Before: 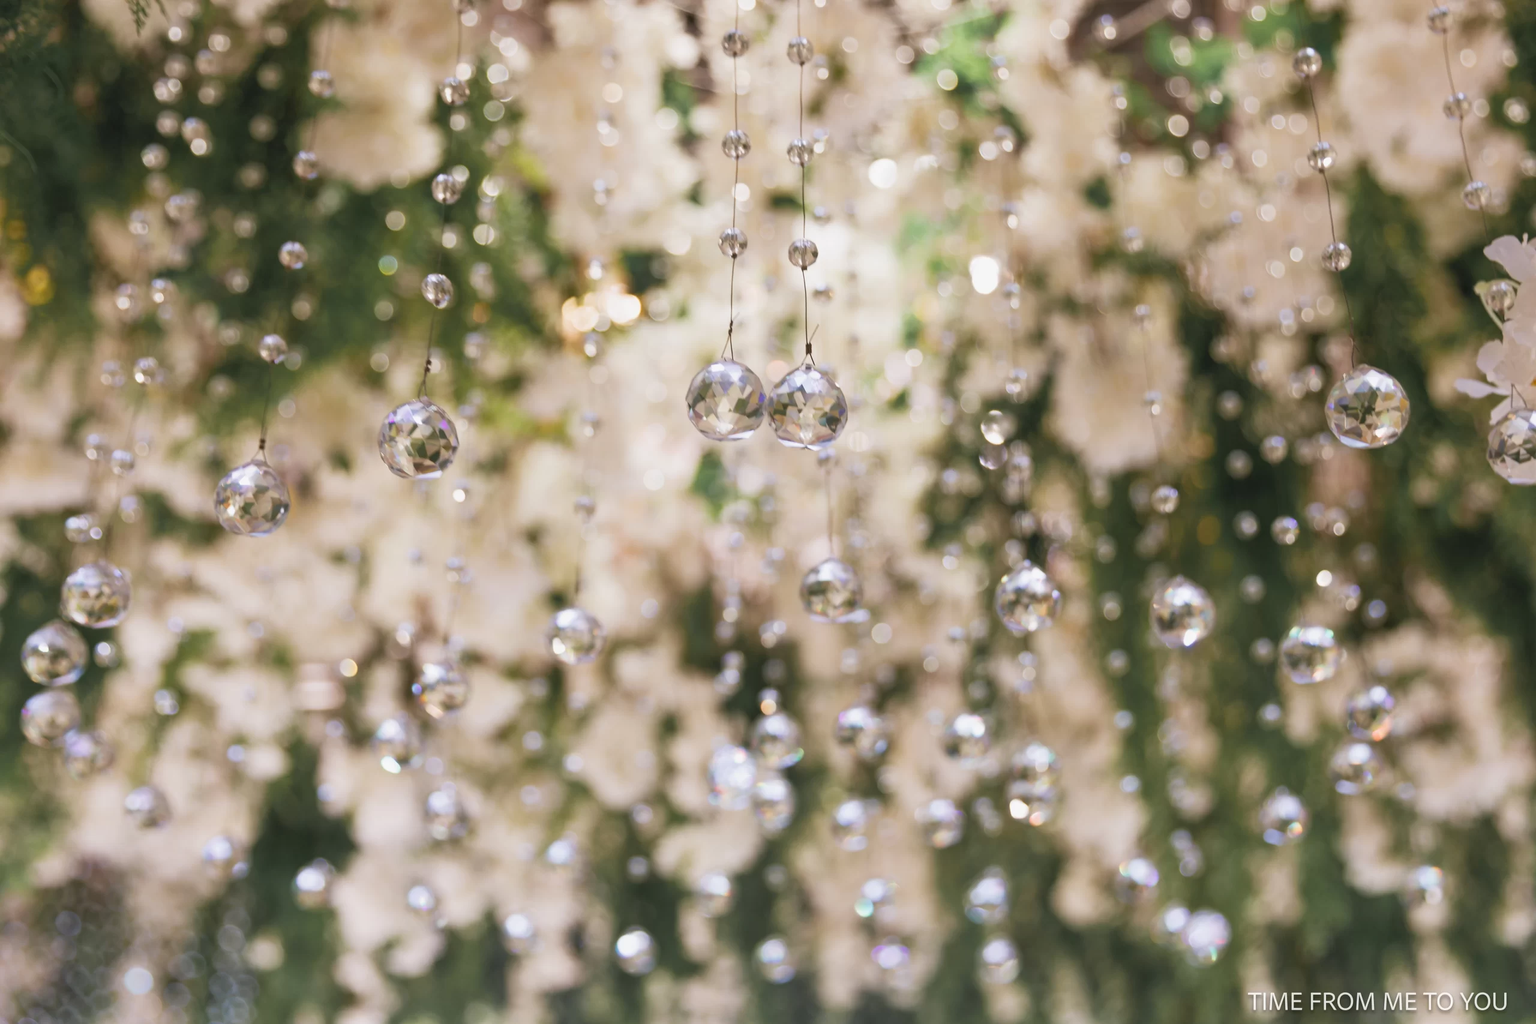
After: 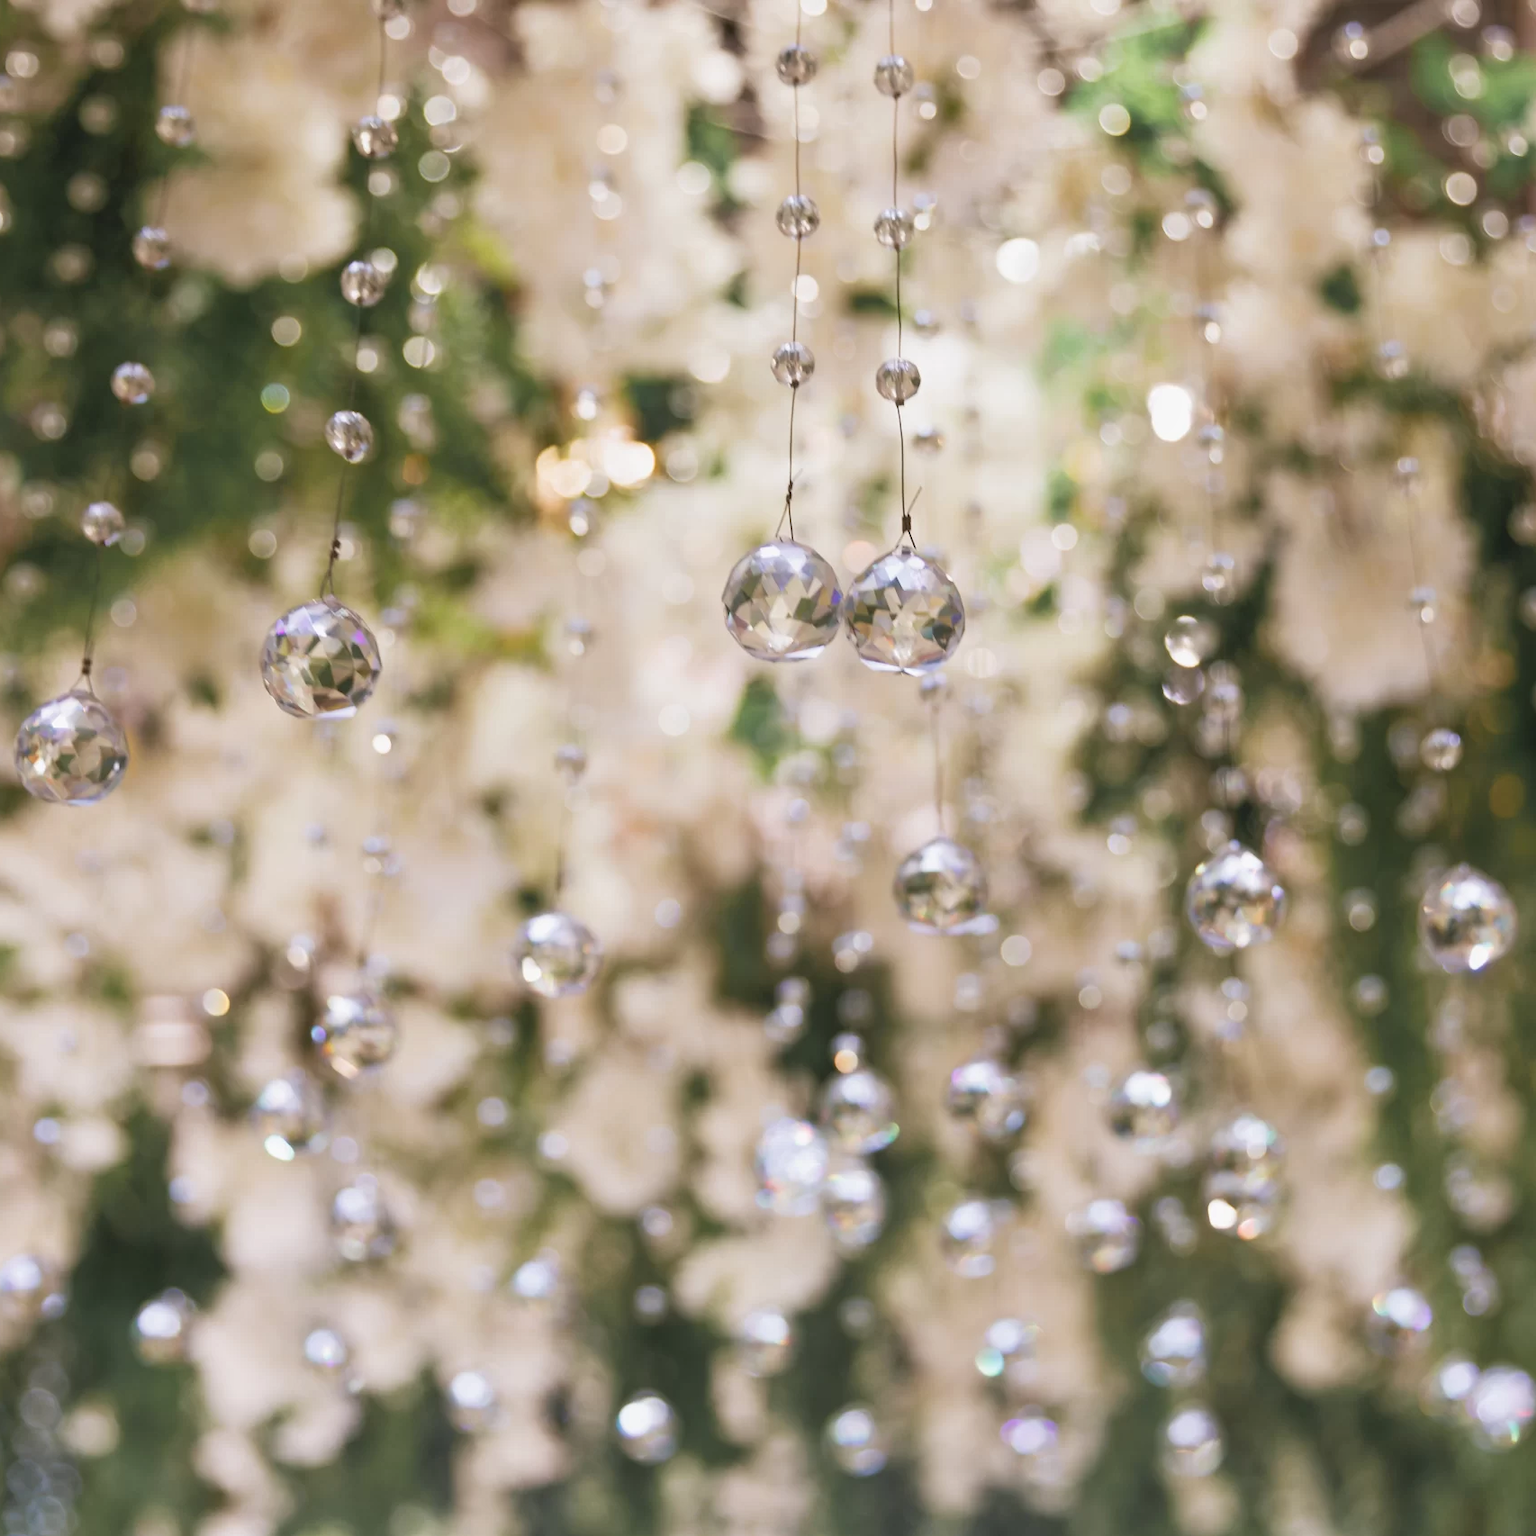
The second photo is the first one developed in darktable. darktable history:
crop and rotate: left 13.342%, right 19.991%
tone equalizer: on, module defaults
